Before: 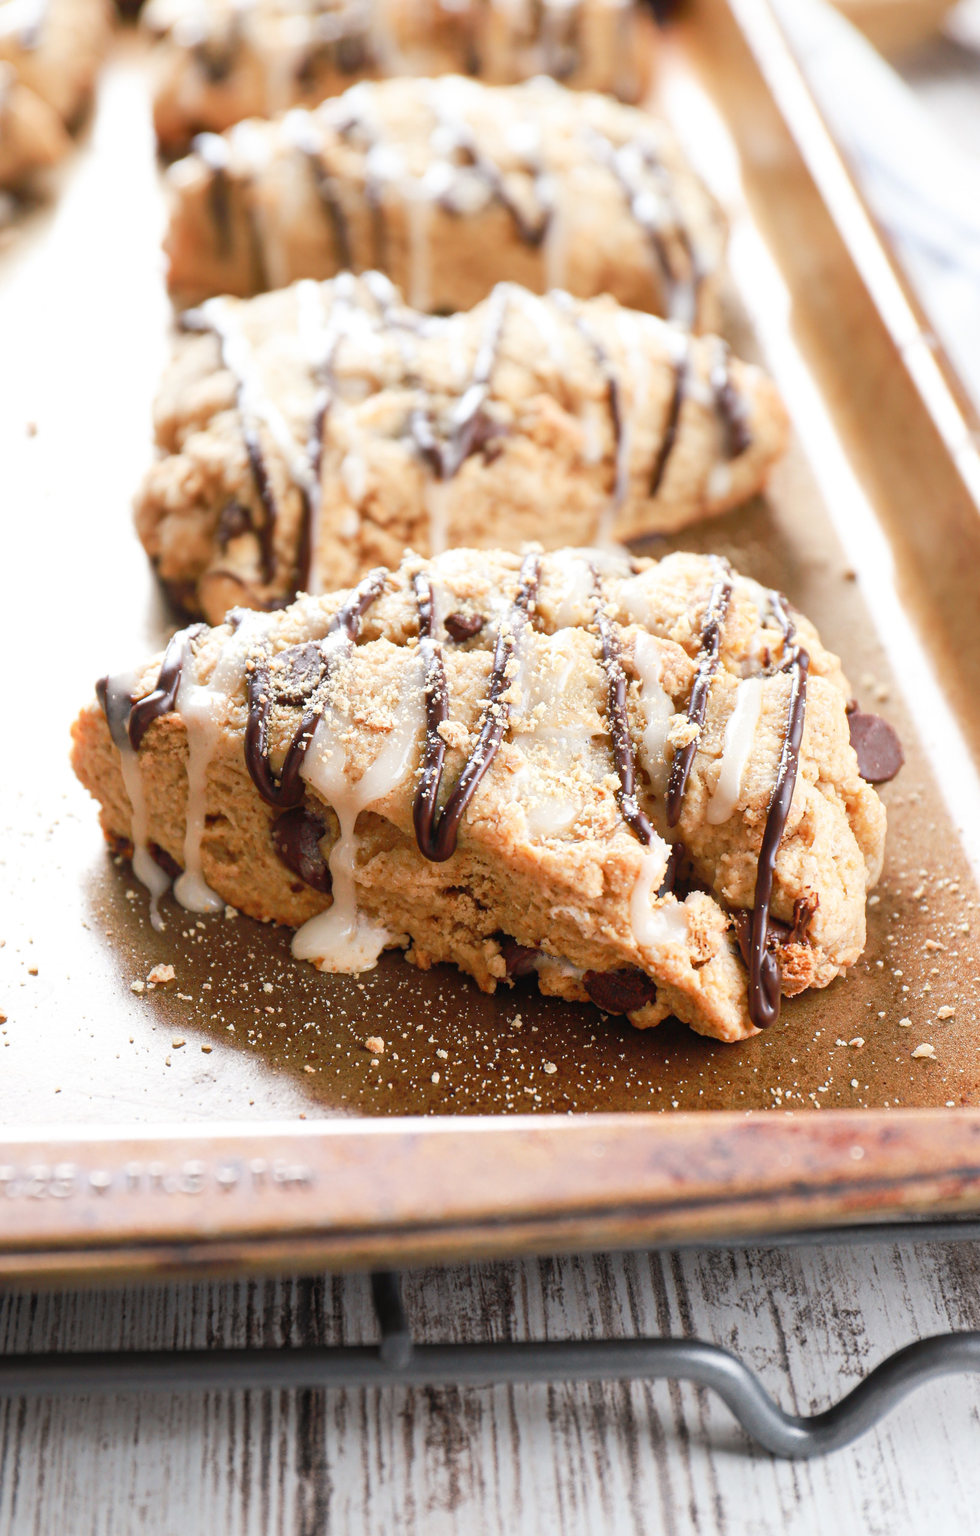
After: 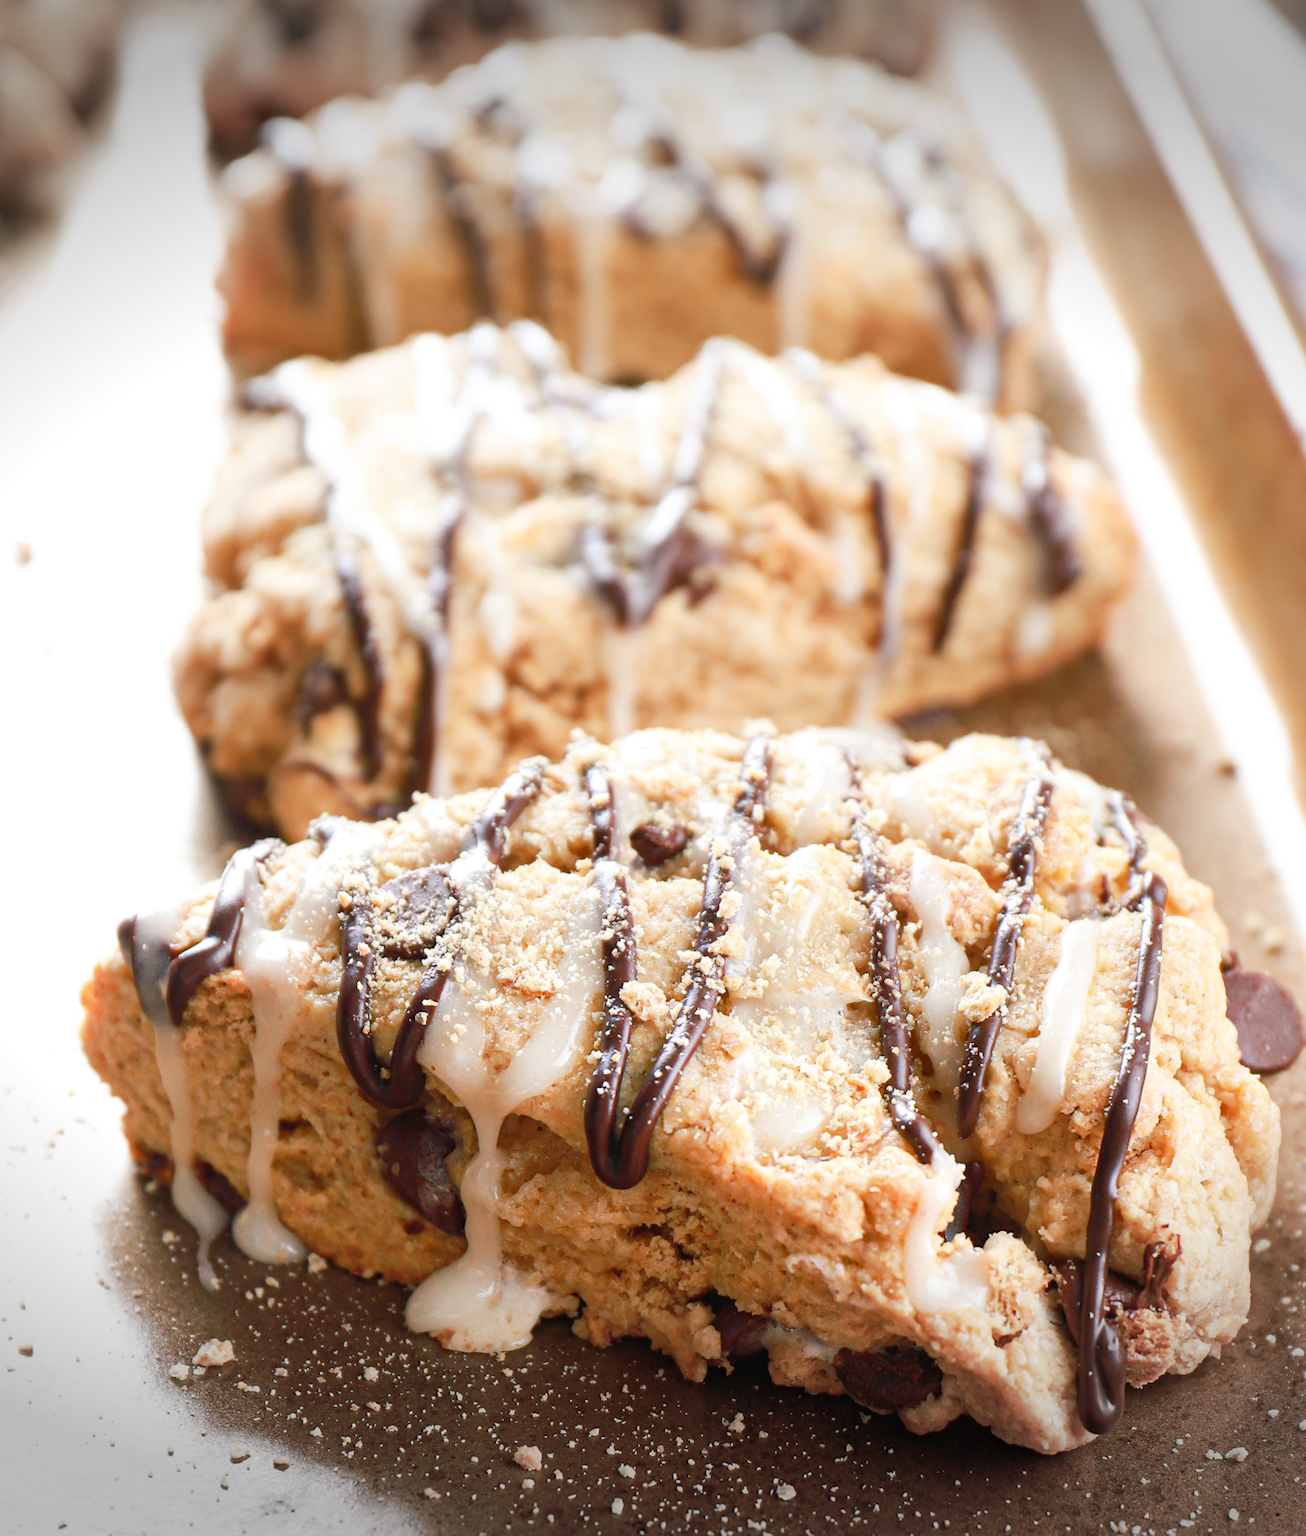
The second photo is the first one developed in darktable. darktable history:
crop: left 1.621%, top 3.447%, right 7.671%, bottom 28.473%
vignetting: fall-off start 99.22%, width/height ratio 1.324
